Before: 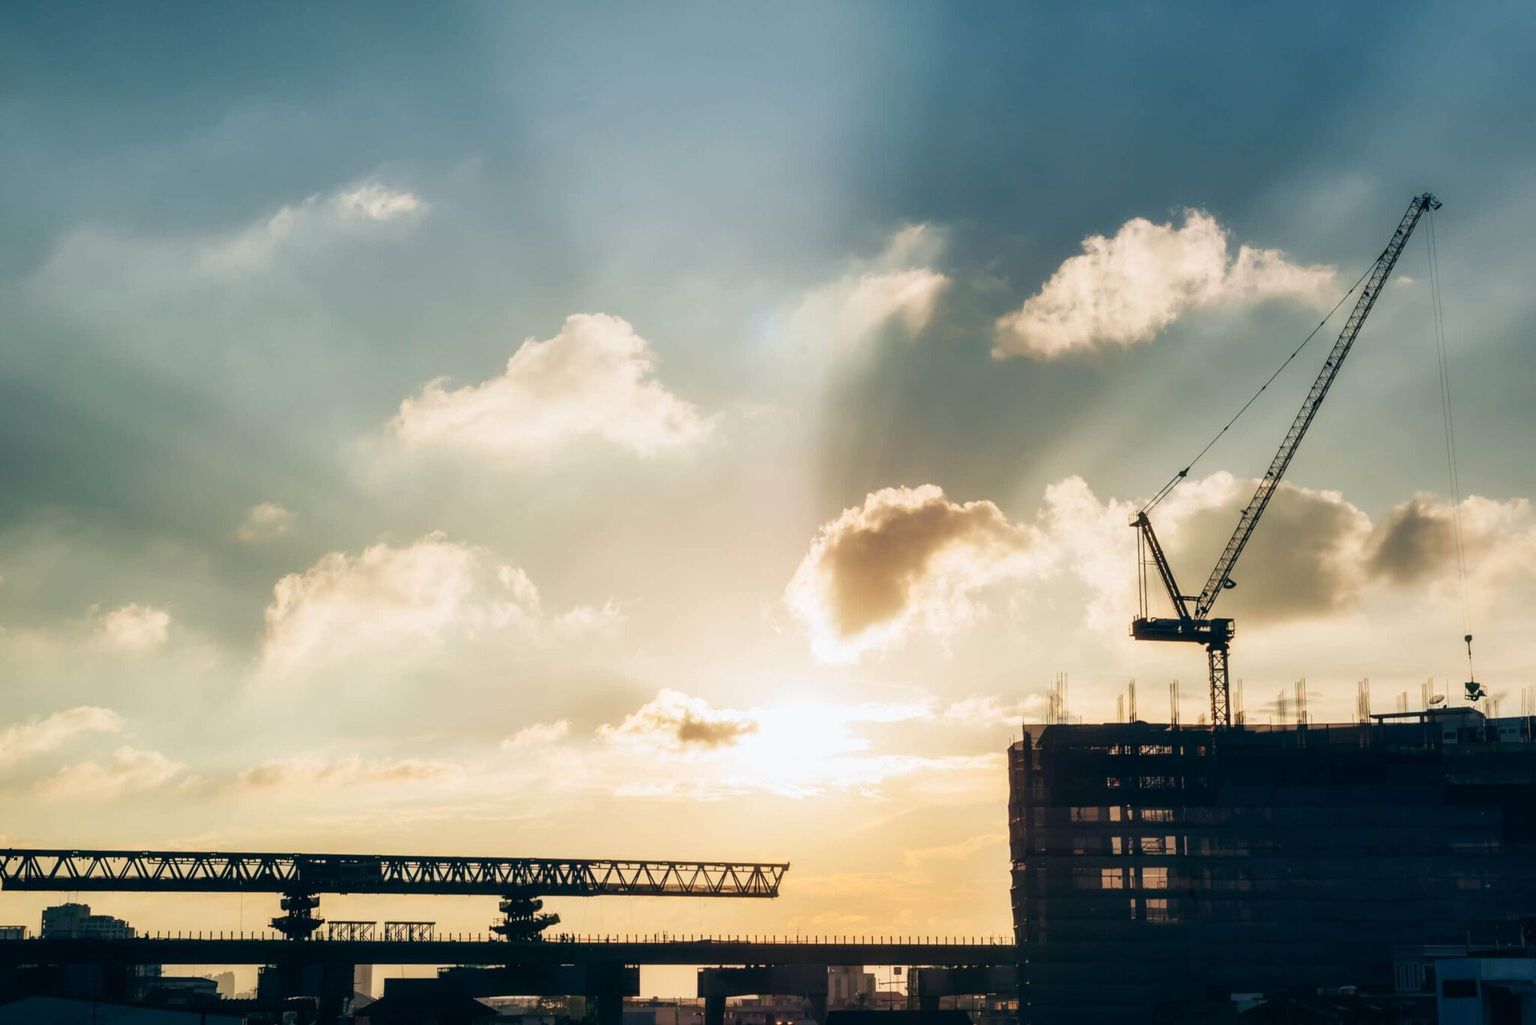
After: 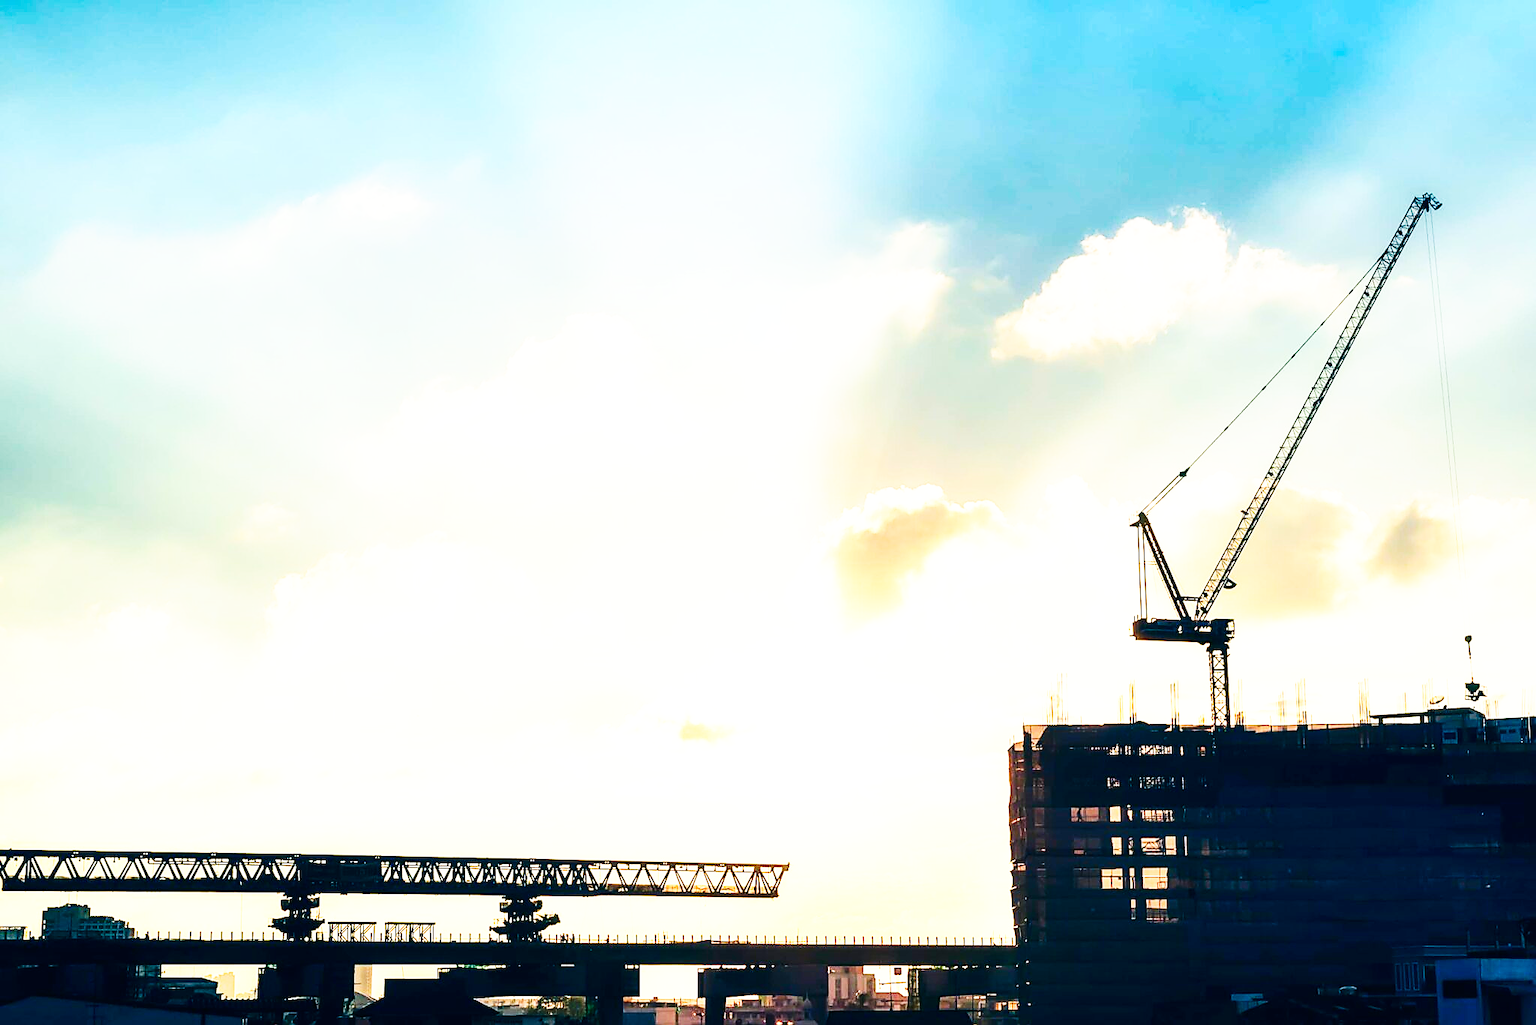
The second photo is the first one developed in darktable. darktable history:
exposure: black level correction 0, exposure 0.698 EV, compensate highlight preservation false
tone equalizer: on, module defaults
sharpen: radius 1.365, amount 1.236, threshold 0.701
base curve: curves: ch0 [(0, 0) (0.007, 0.004) (0.027, 0.03) (0.046, 0.07) (0.207, 0.54) (0.442, 0.872) (0.673, 0.972) (1, 1)], preserve colors none
contrast brightness saturation: contrast 0.185, saturation 0.301
